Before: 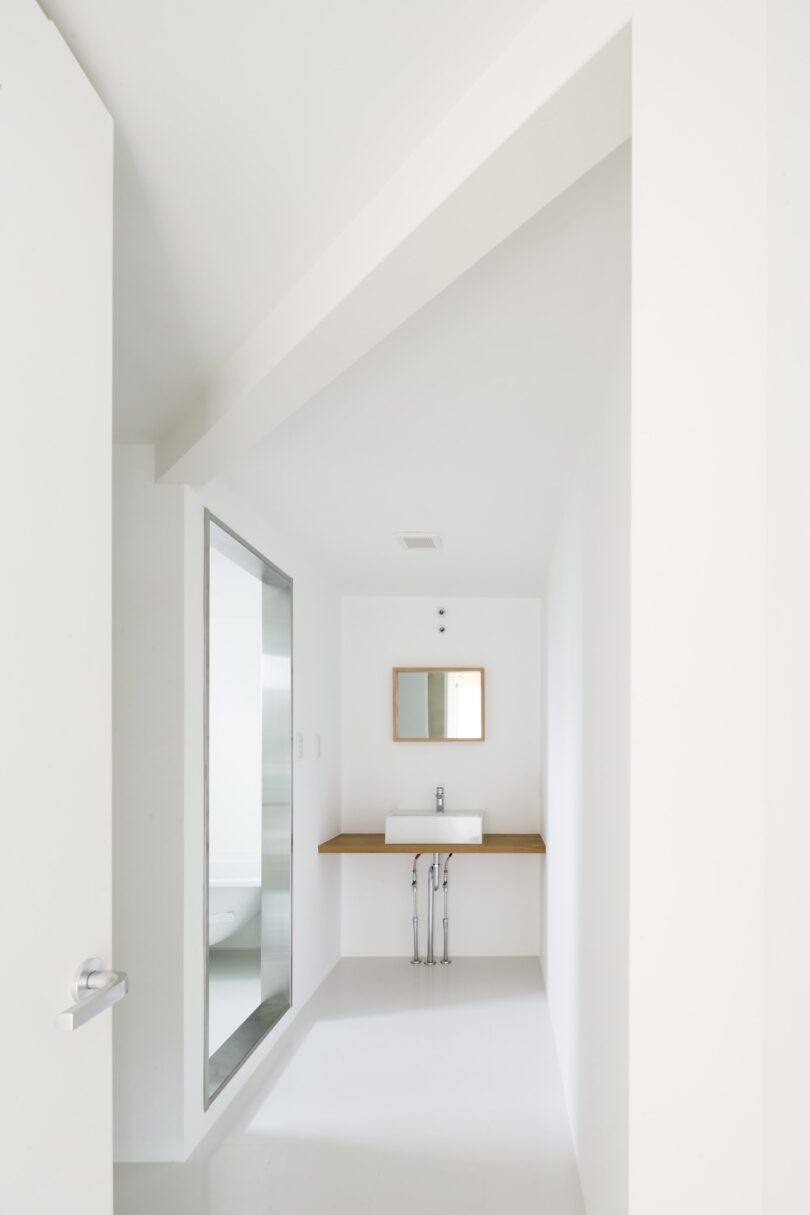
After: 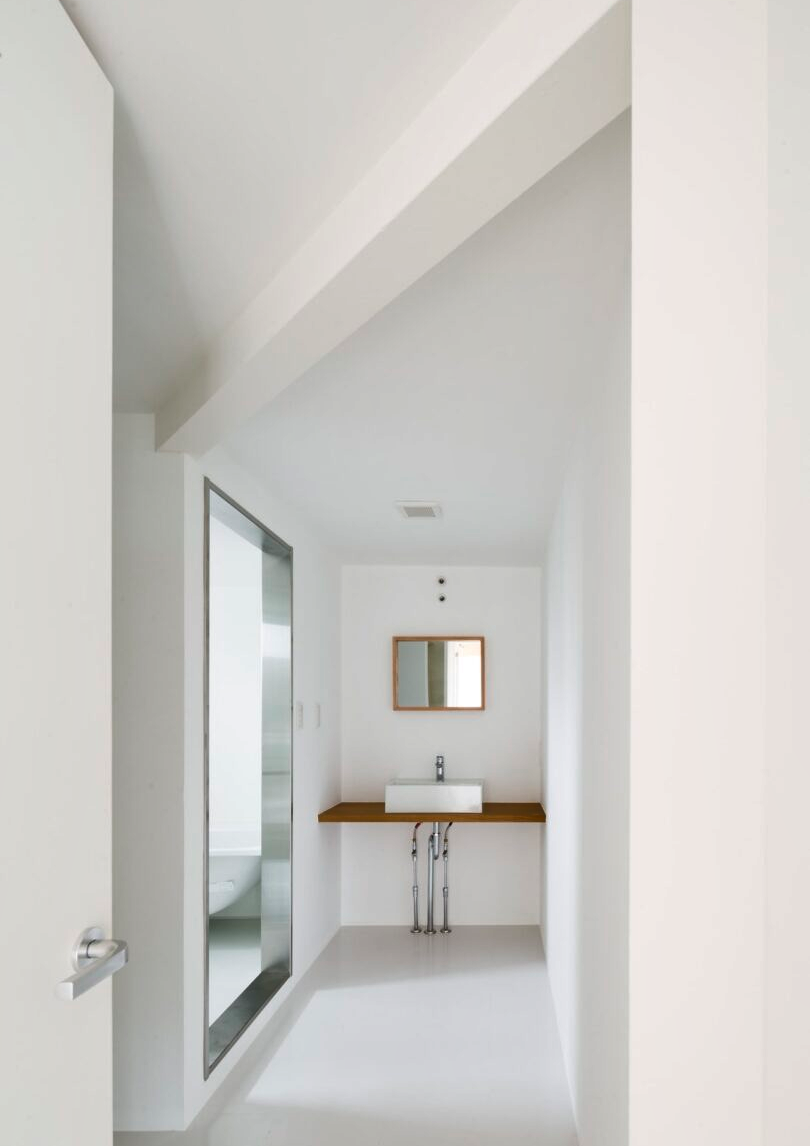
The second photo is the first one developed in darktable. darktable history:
crop and rotate: top 2.608%, bottom 3.064%
shadows and highlights: shadows 23.18, highlights -49.2, soften with gaussian
